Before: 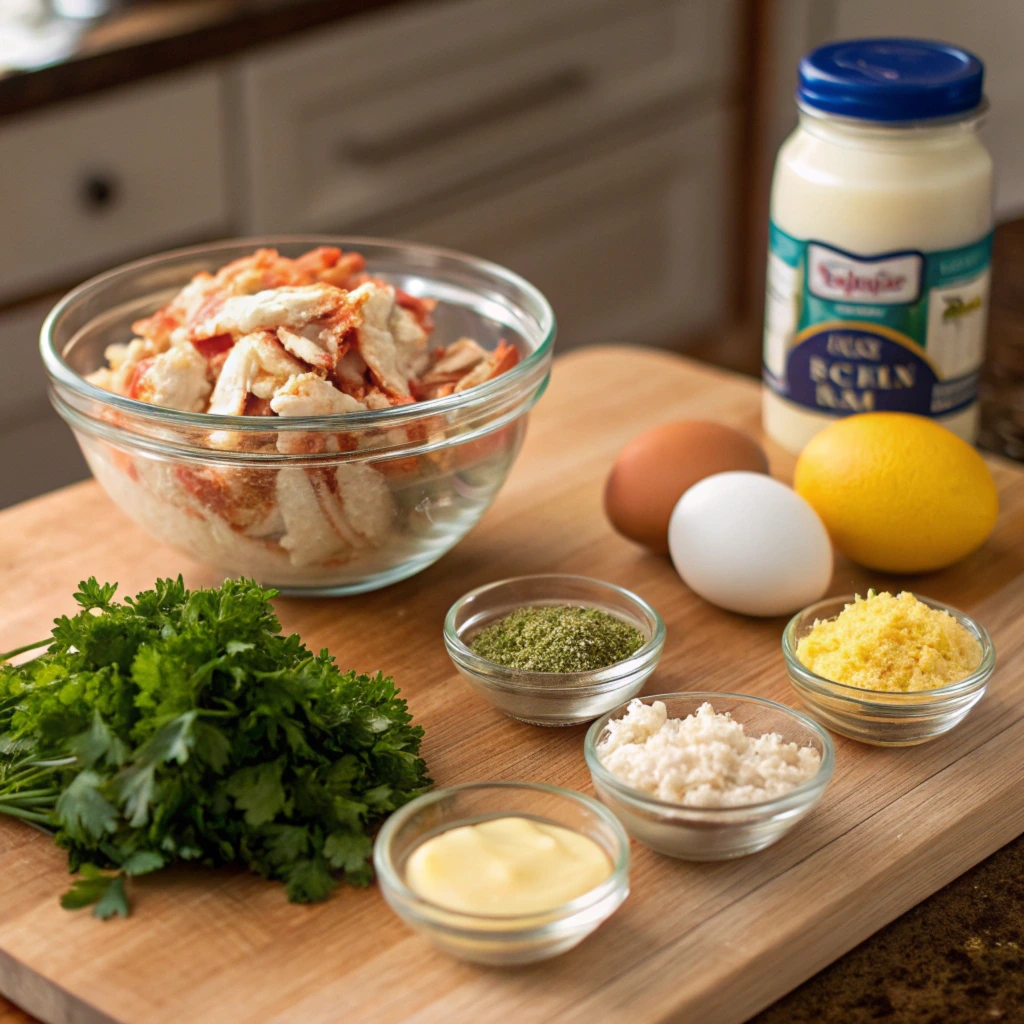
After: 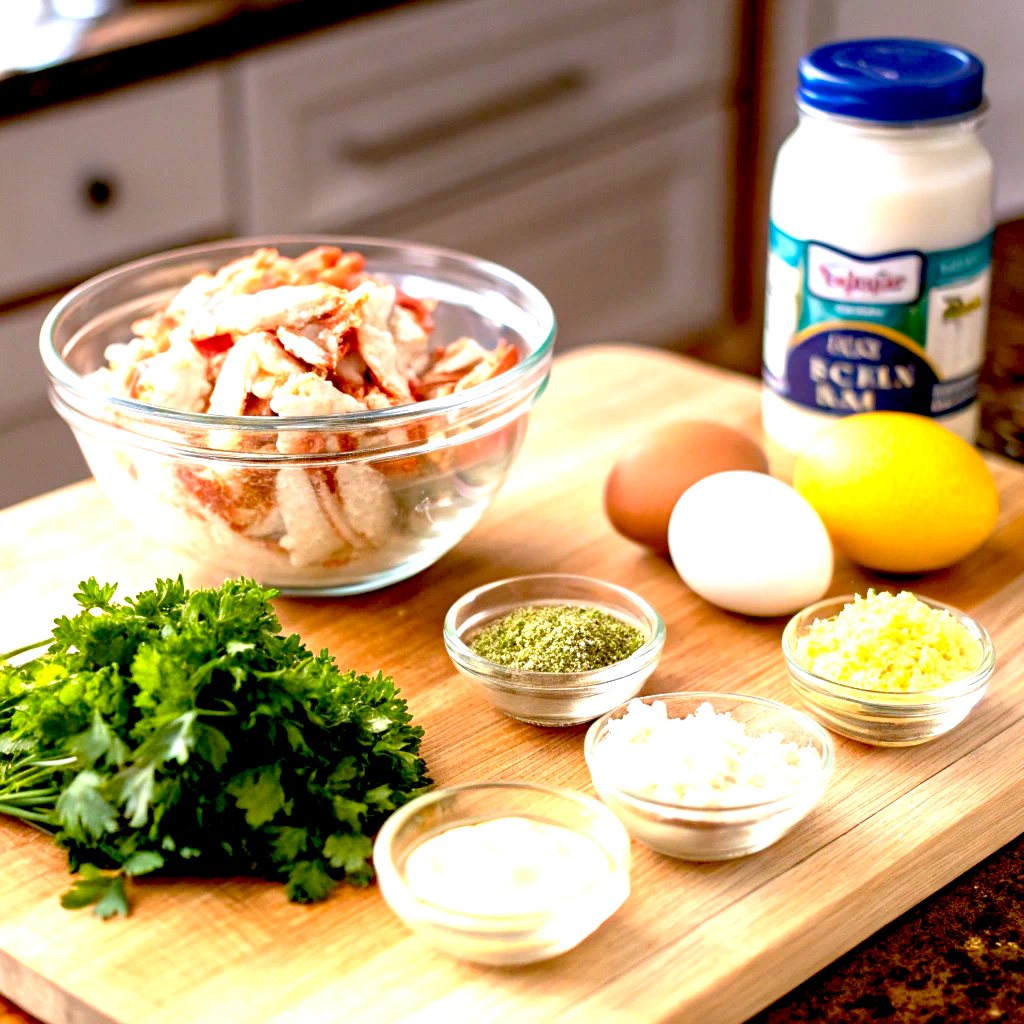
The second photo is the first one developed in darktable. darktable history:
exposure: black level correction 0.016, exposure 1.774 EV, compensate highlight preservation false
graduated density: hue 238.83°, saturation 50%
